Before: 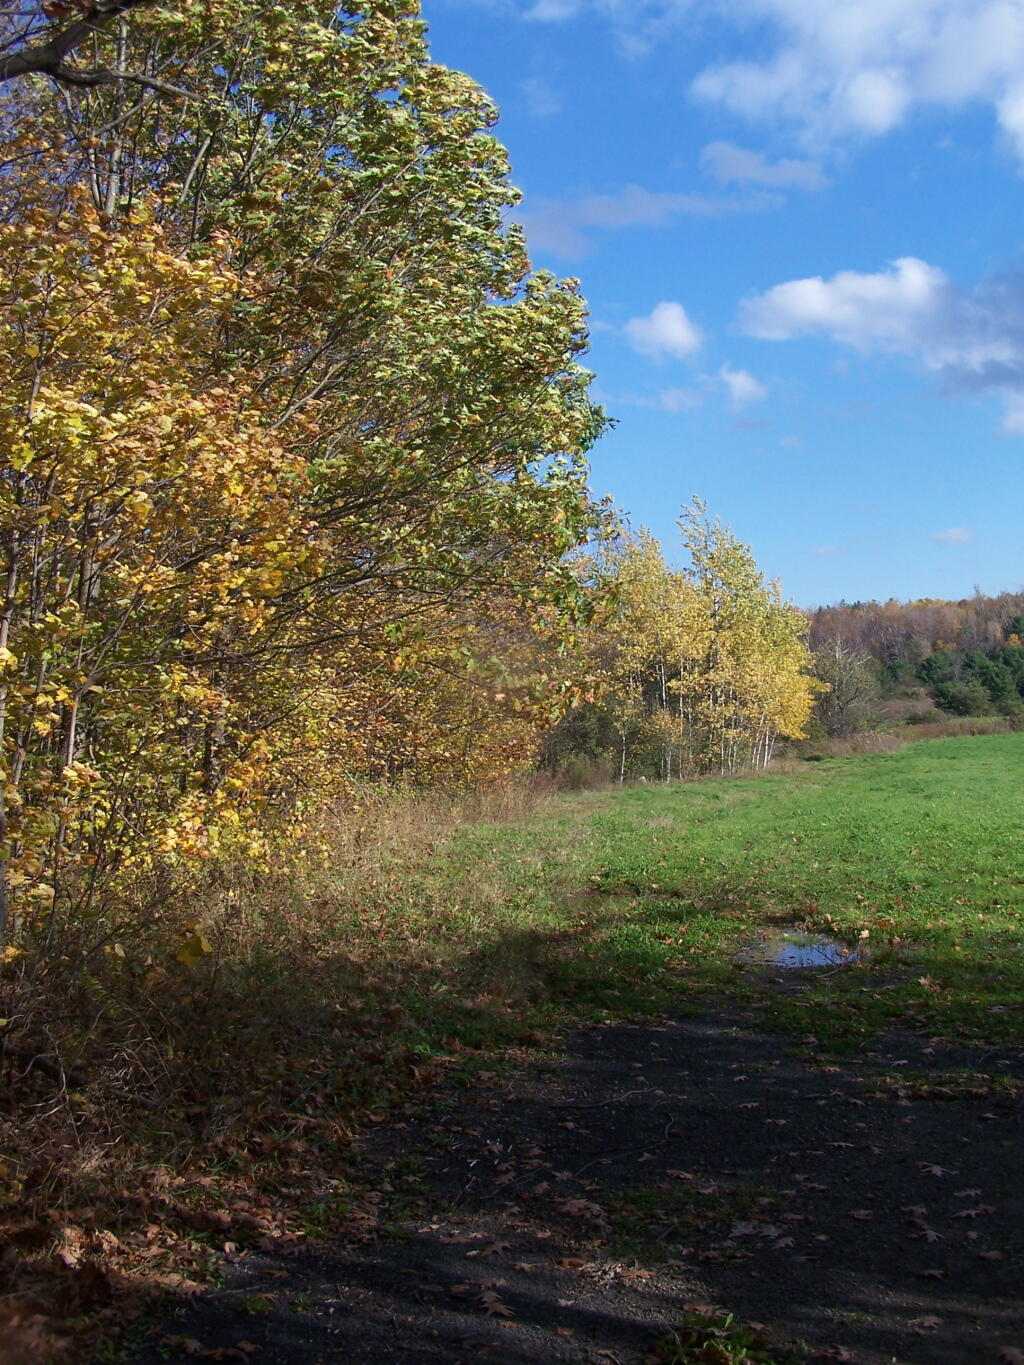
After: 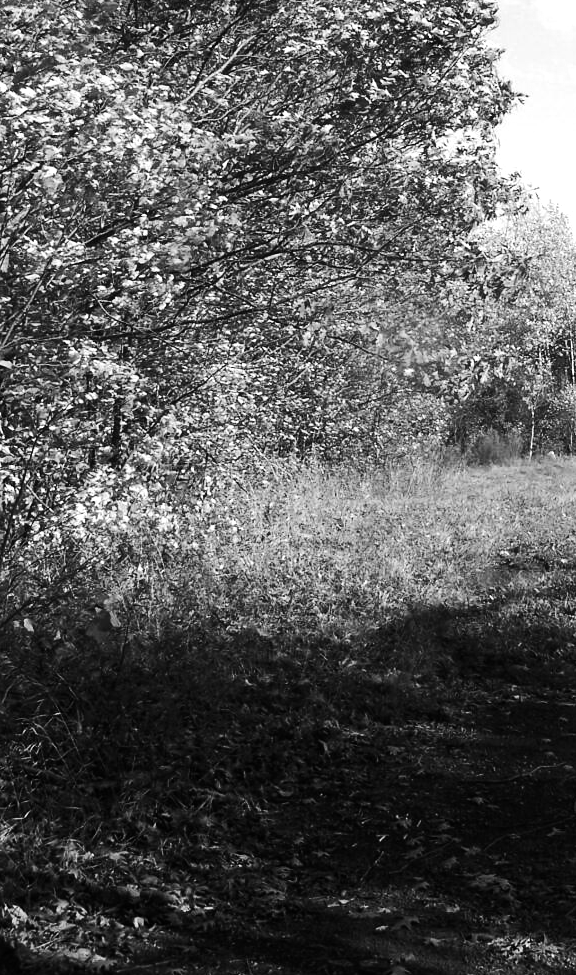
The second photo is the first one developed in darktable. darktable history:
tone equalizer: -8 EV -1.08 EV, -7 EV -1.01 EV, -6 EV -0.867 EV, -5 EV -0.578 EV, -3 EV 0.578 EV, -2 EV 0.867 EV, -1 EV 1.01 EV, +0 EV 1.08 EV, edges refinement/feathering 500, mask exposure compensation -1.57 EV, preserve details no
exposure: compensate highlight preservation false
color calibration: output gray [0.22, 0.42, 0.37, 0], gray › normalize channels true, illuminant same as pipeline (D50), adaptation XYZ, x 0.346, y 0.359, gamut compression 0
tone curve: curves: ch0 [(0, 0) (0.526, 0.642) (1, 1)], color space Lab, linked channels, preserve colors none
crop: left 8.966%, top 23.852%, right 34.699%, bottom 4.703%
